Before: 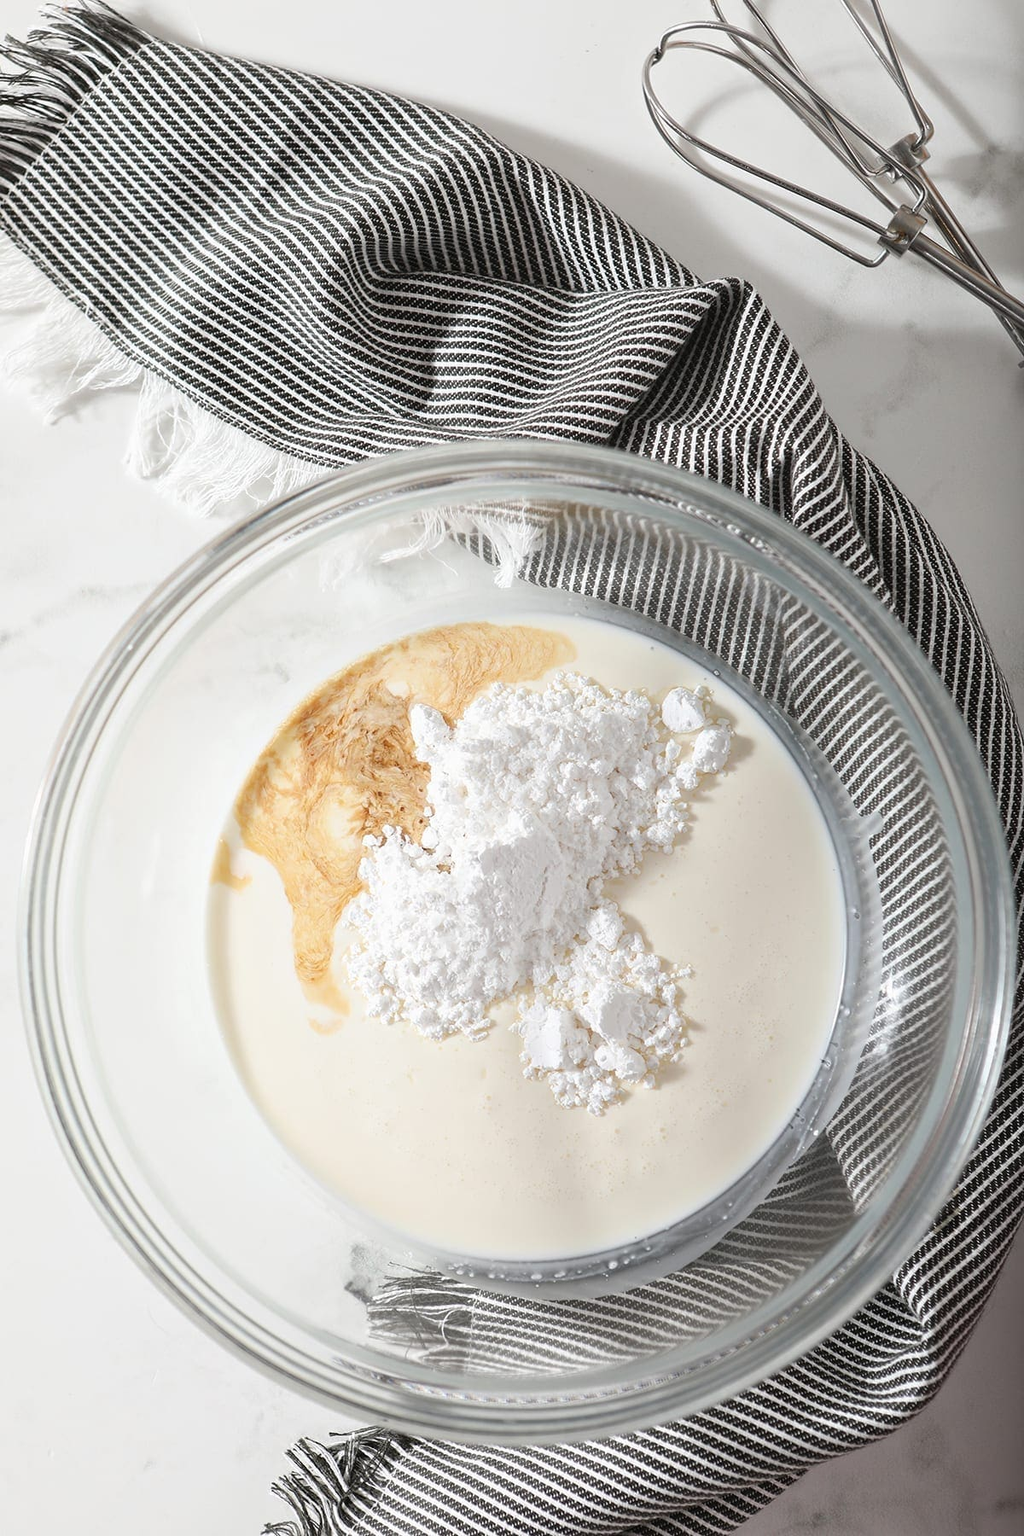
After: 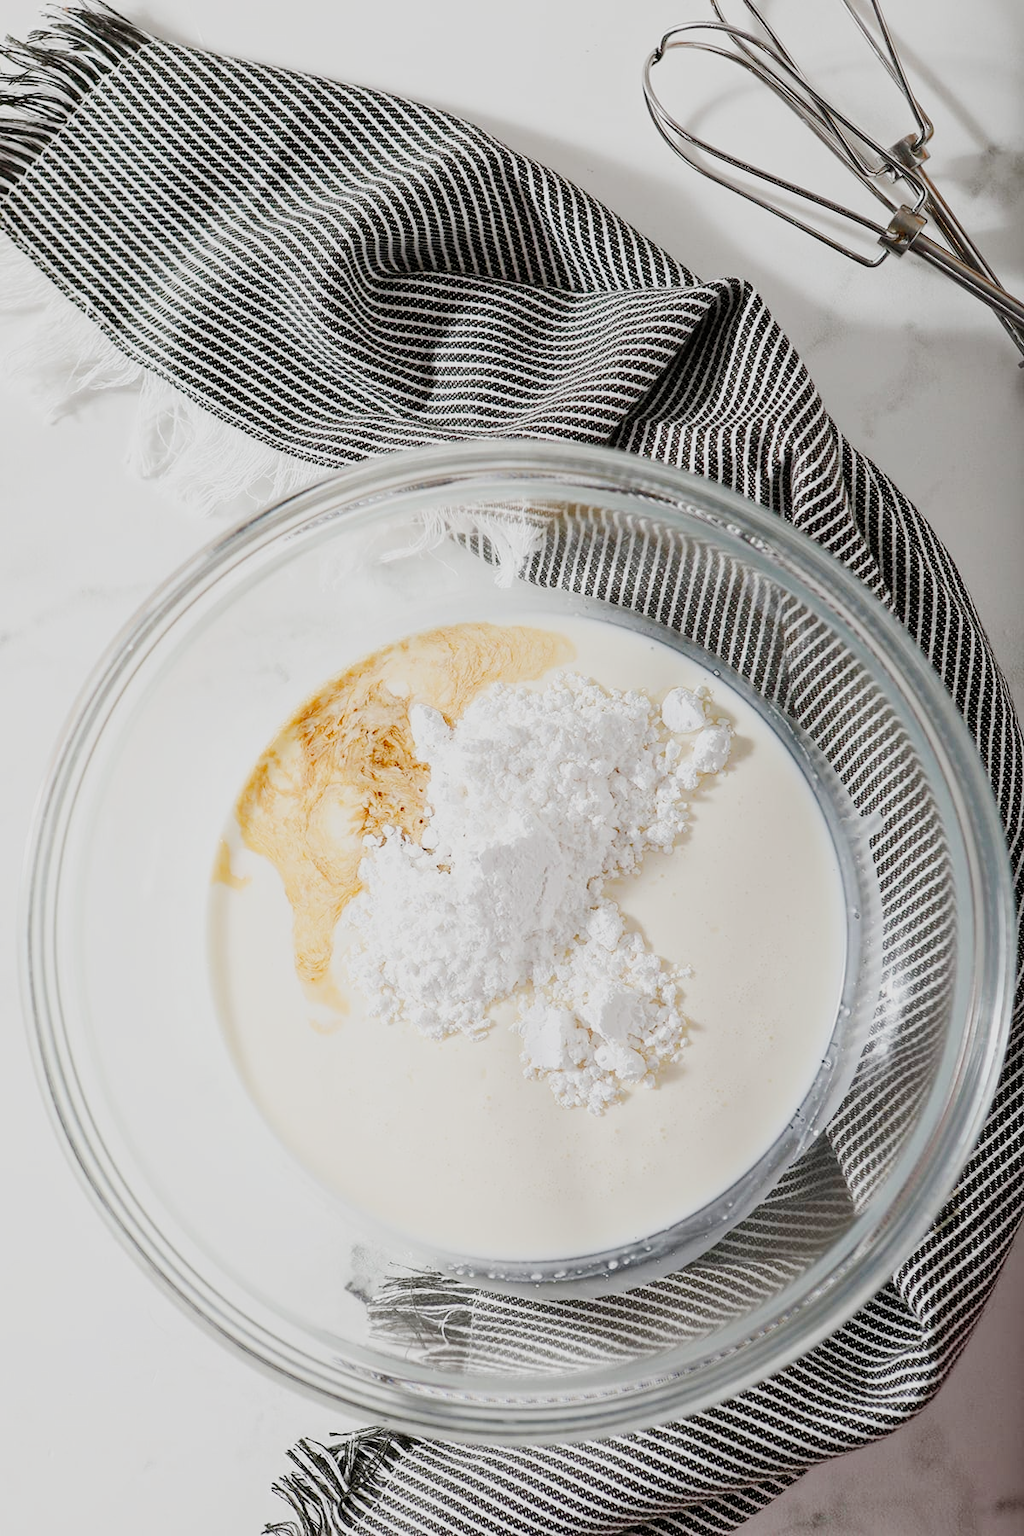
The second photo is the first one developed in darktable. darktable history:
tone curve: curves: ch0 [(0, 0) (0.004, 0) (0.133, 0.071) (0.341, 0.453) (0.839, 0.922) (1, 1)], preserve colors none
tone equalizer: -8 EV -0.018 EV, -7 EV 0.044 EV, -6 EV -0.008 EV, -5 EV 0.007 EV, -4 EV -0.03 EV, -3 EV -0.23 EV, -2 EV -0.671 EV, -1 EV -0.998 EV, +0 EV -0.963 EV
